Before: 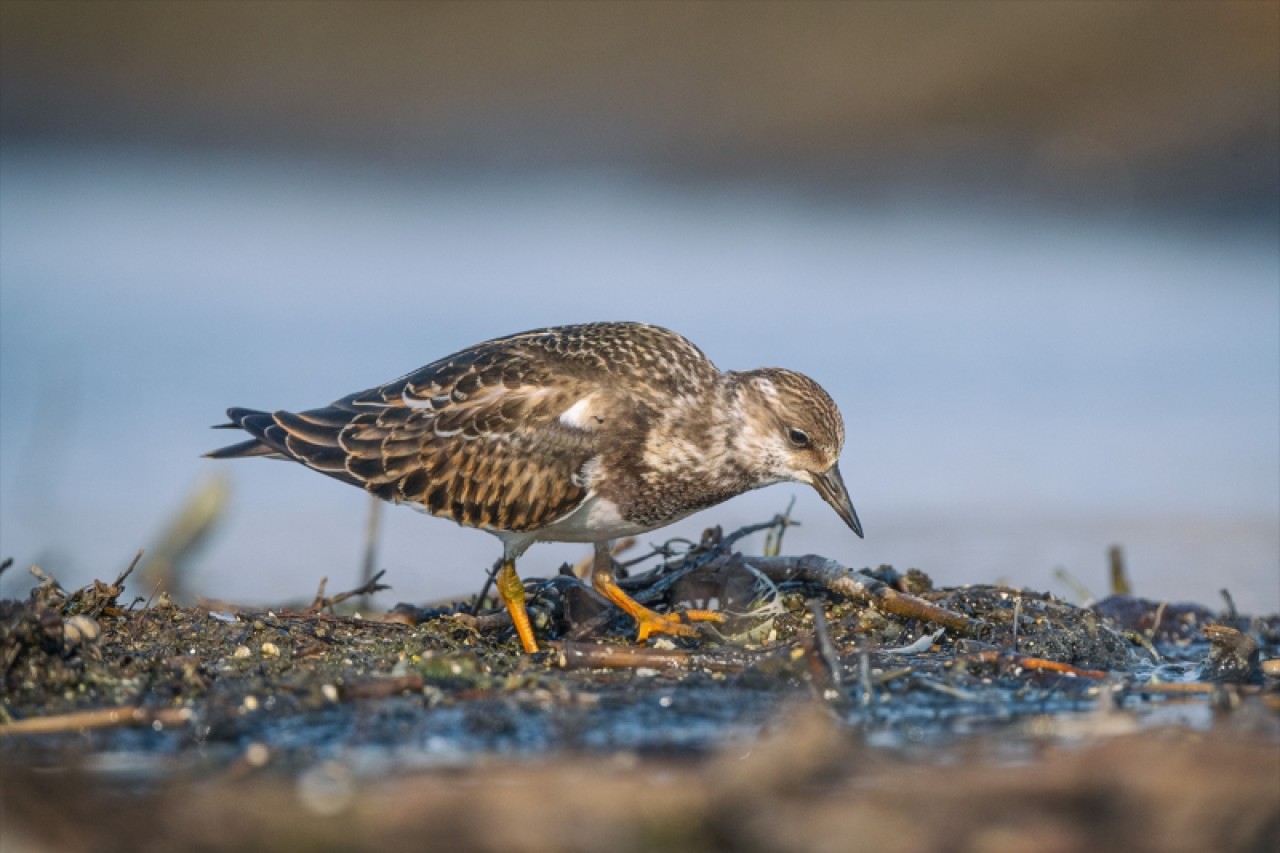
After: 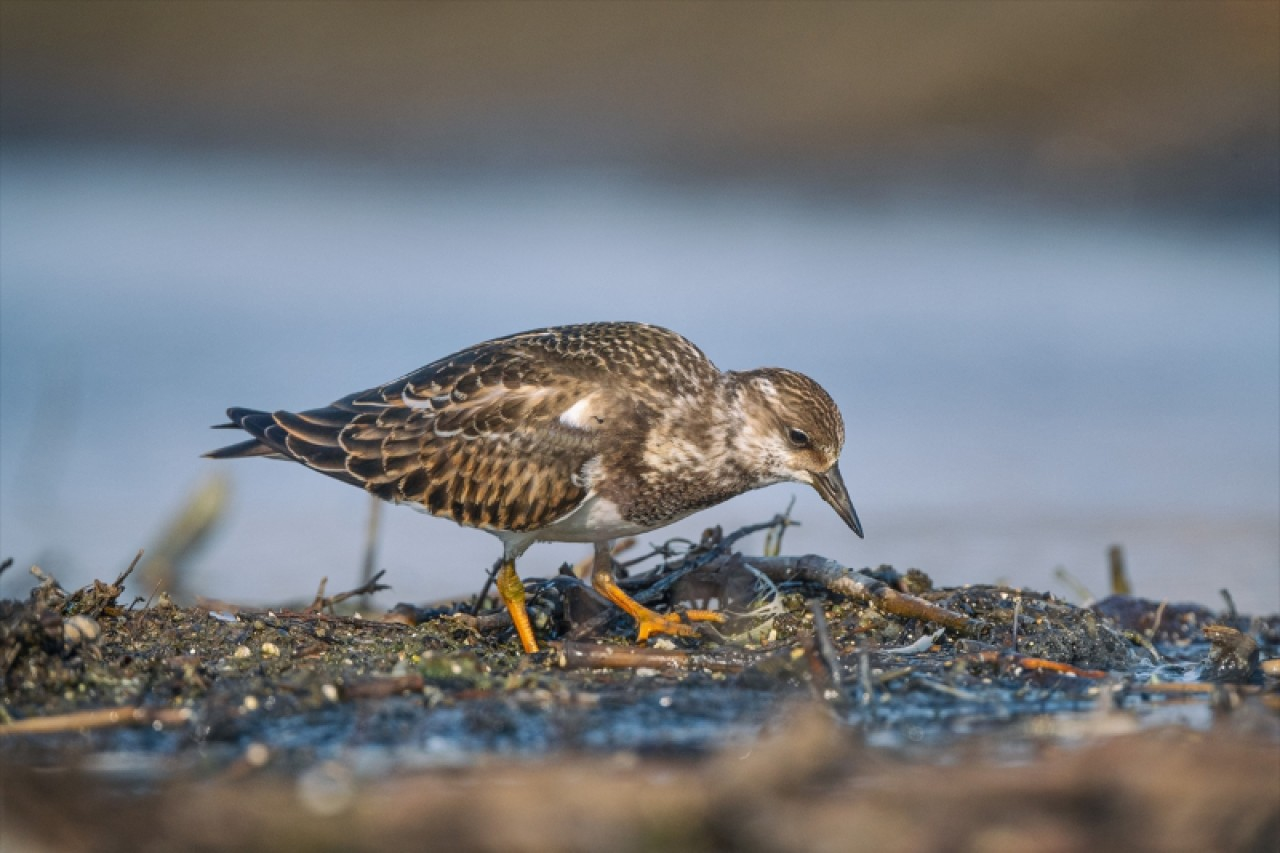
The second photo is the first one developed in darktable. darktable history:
shadows and highlights: shadows 24.38, highlights -77.63, soften with gaussian
